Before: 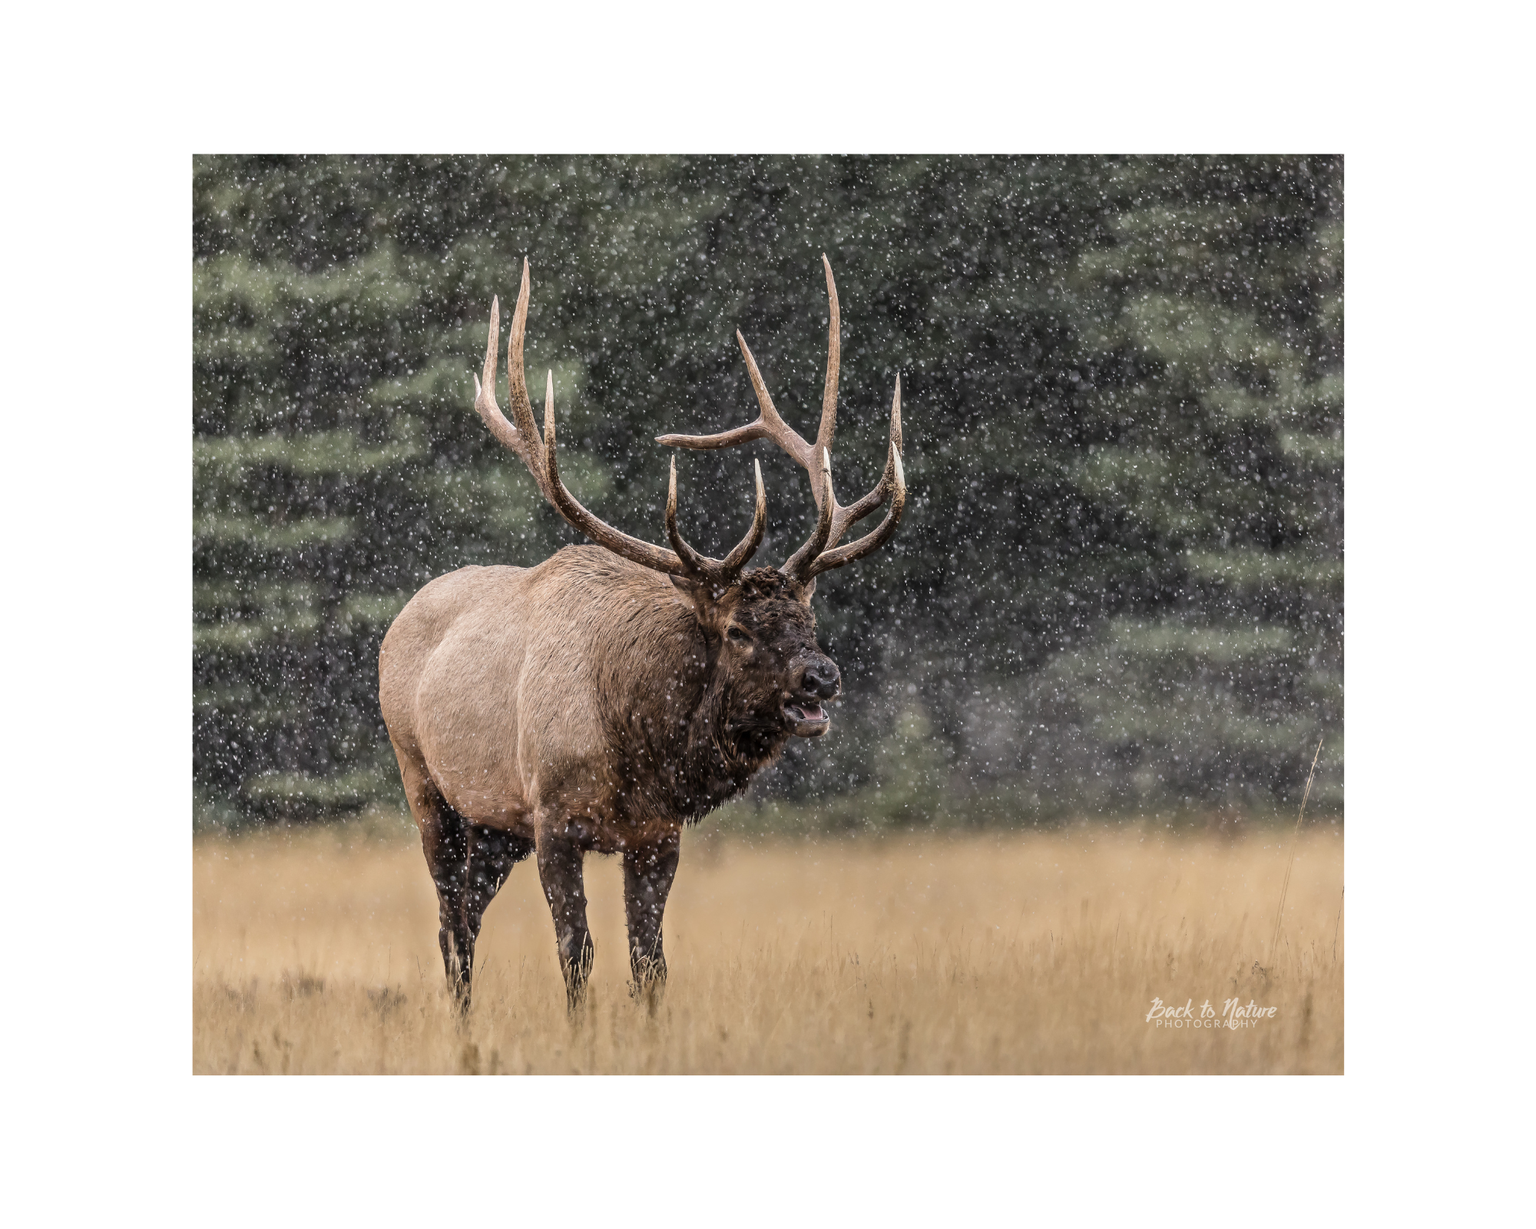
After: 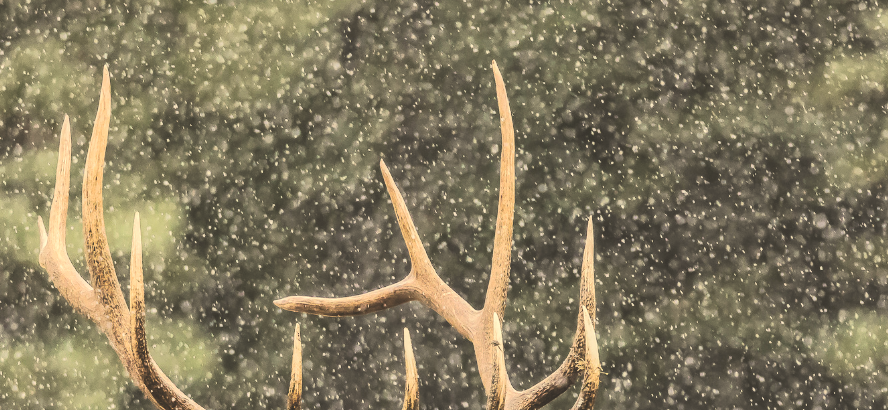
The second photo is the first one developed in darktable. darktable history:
tone curve: curves: ch0 [(0, 0.032) (0.181, 0.156) (0.751, 0.762) (1, 1)], preserve colors none
color correction: highlights a* 2.37, highlights b* 22.59
crop: left 28.992%, top 16.83%, right 26.586%, bottom 57.525%
exposure: black level correction -0.025, exposure -0.117 EV, compensate exposure bias true, compensate highlight preservation false
tone equalizer: -7 EV 0.16 EV, -6 EV 0.582 EV, -5 EV 1.15 EV, -4 EV 1.32 EV, -3 EV 1.18 EV, -2 EV 0.6 EV, -1 EV 0.153 EV, edges refinement/feathering 500, mask exposure compensation -1.57 EV, preserve details no
